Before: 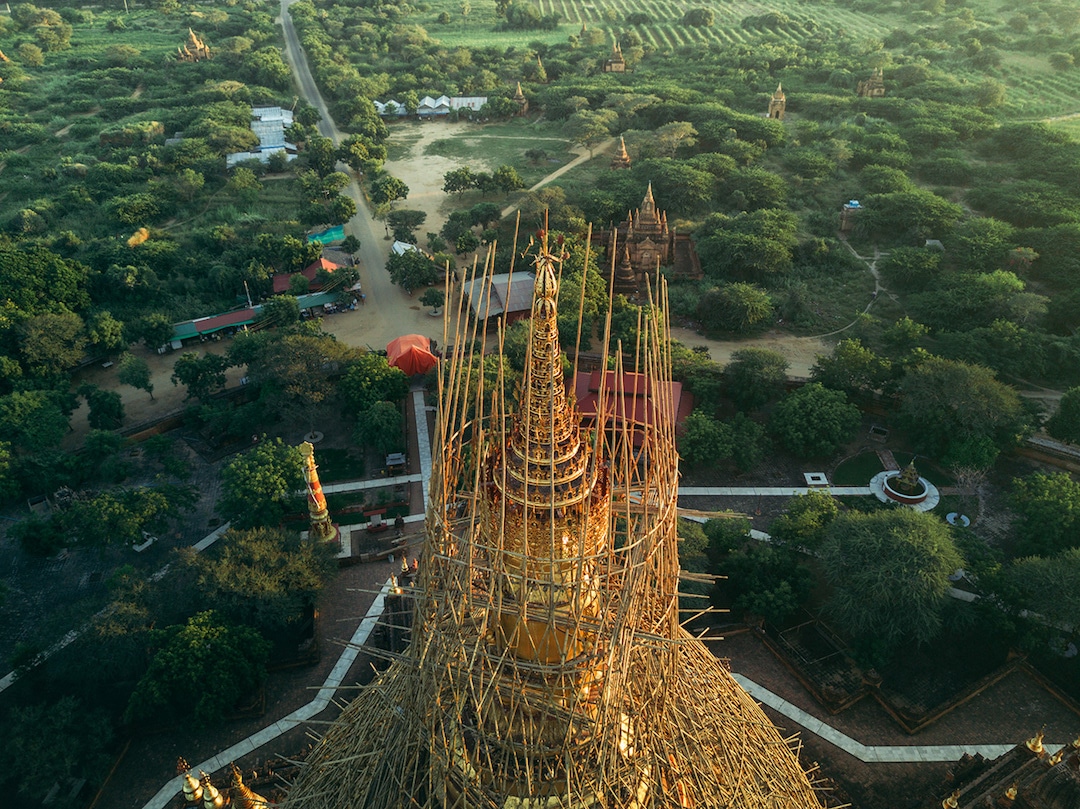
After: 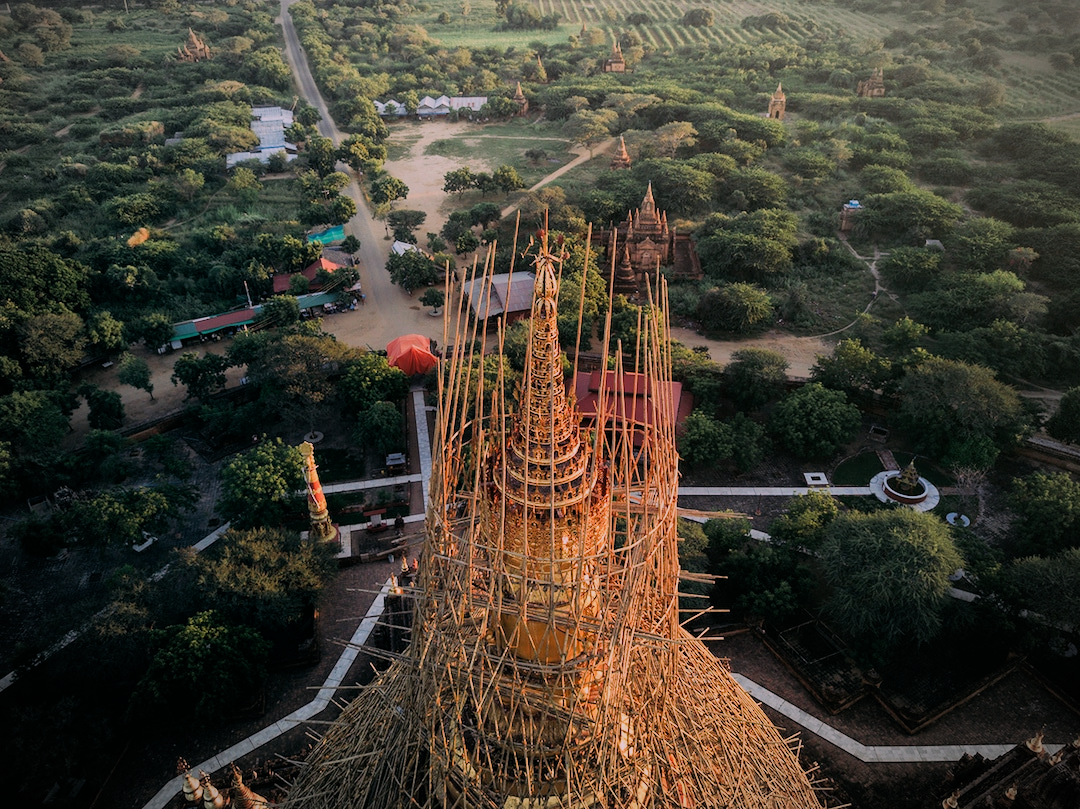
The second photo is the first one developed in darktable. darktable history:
filmic rgb: black relative exposure -9.22 EV, white relative exposure 6.77 EV, hardness 3.07, contrast 1.05
vignetting: fall-off start 75%, brightness -0.692, width/height ratio 1.084
white balance: red 1.188, blue 1.11
